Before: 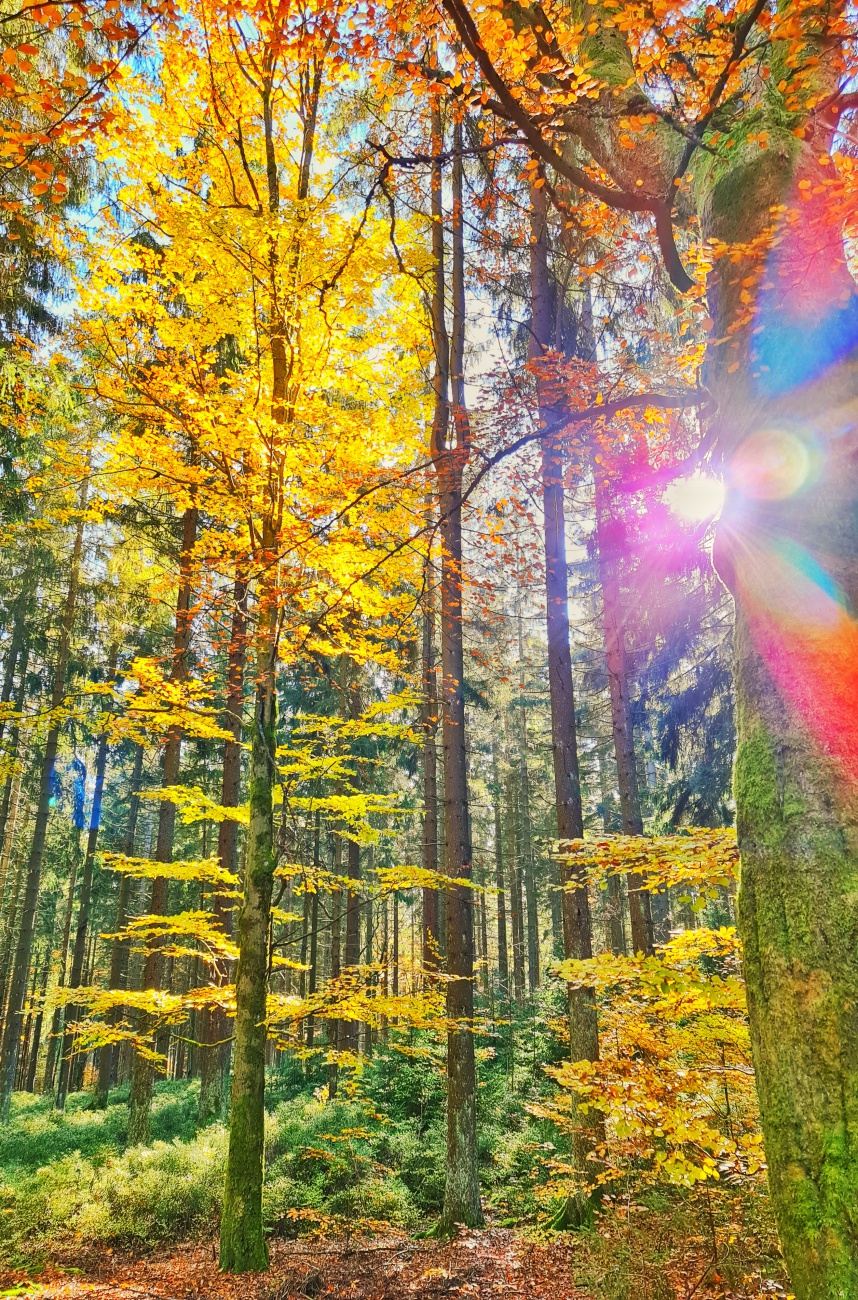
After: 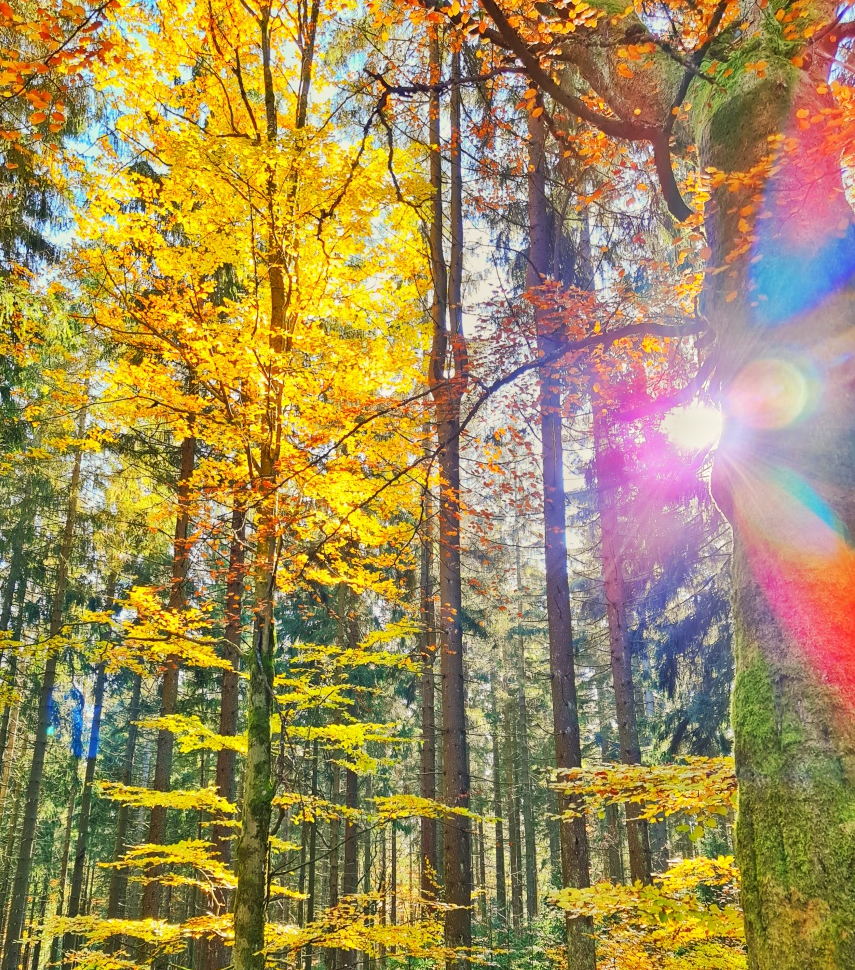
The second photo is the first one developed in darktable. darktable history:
crop: left 0.282%, top 5.525%, bottom 19.816%
